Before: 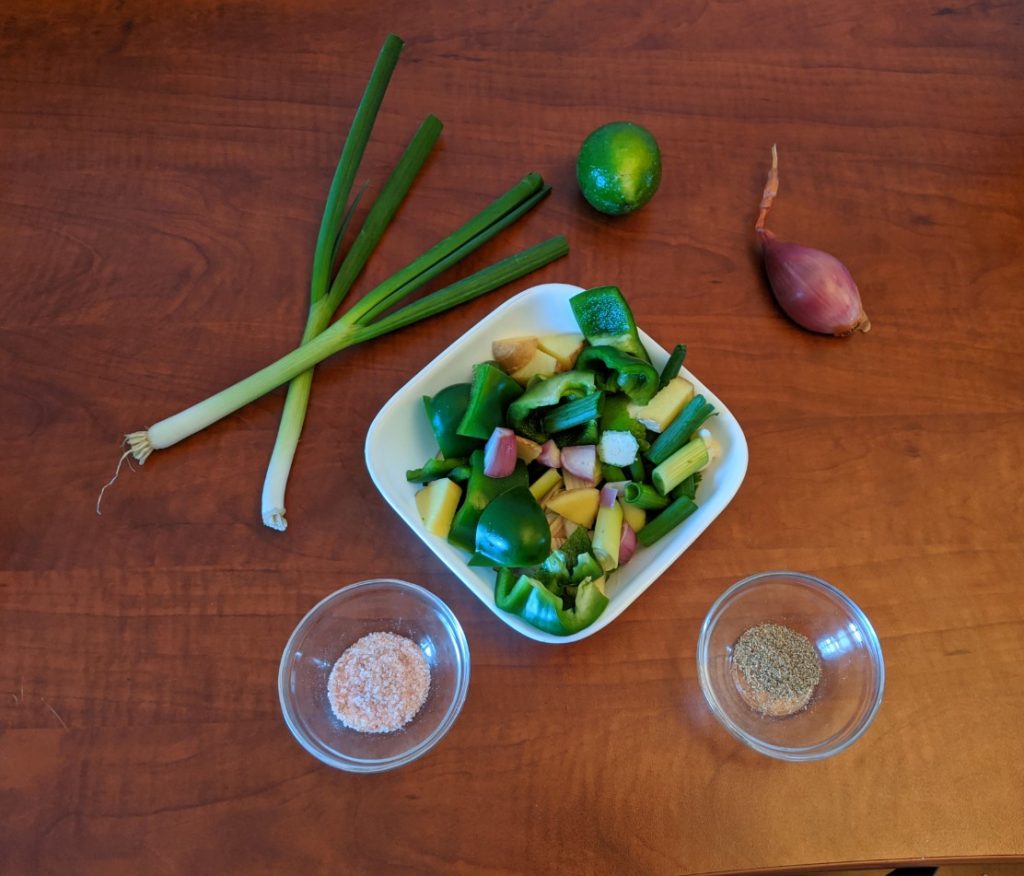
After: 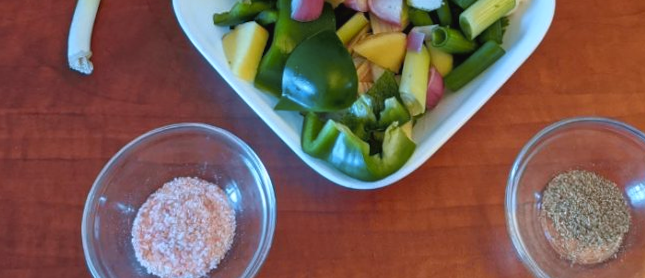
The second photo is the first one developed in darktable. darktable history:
tone curve: curves: ch0 [(0, 0.024) (0.119, 0.146) (0.474, 0.464) (0.718, 0.721) (0.817, 0.839) (1, 0.998)]; ch1 [(0, 0) (0.377, 0.416) (0.439, 0.451) (0.477, 0.477) (0.501, 0.504) (0.538, 0.544) (0.58, 0.602) (0.664, 0.676) (0.783, 0.804) (1, 1)]; ch2 [(0, 0) (0.38, 0.405) (0.463, 0.456) (0.498, 0.497) (0.524, 0.535) (0.578, 0.576) (0.648, 0.665) (1, 1)], color space Lab, independent channels, preserve colors none
rotate and perspective: rotation 0.226°, lens shift (vertical) -0.042, crop left 0.023, crop right 0.982, crop top 0.006, crop bottom 0.994
color correction: highlights a* -0.772, highlights b* -8.92
crop: left 18.091%, top 51.13%, right 17.525%, bottom 16.85%
